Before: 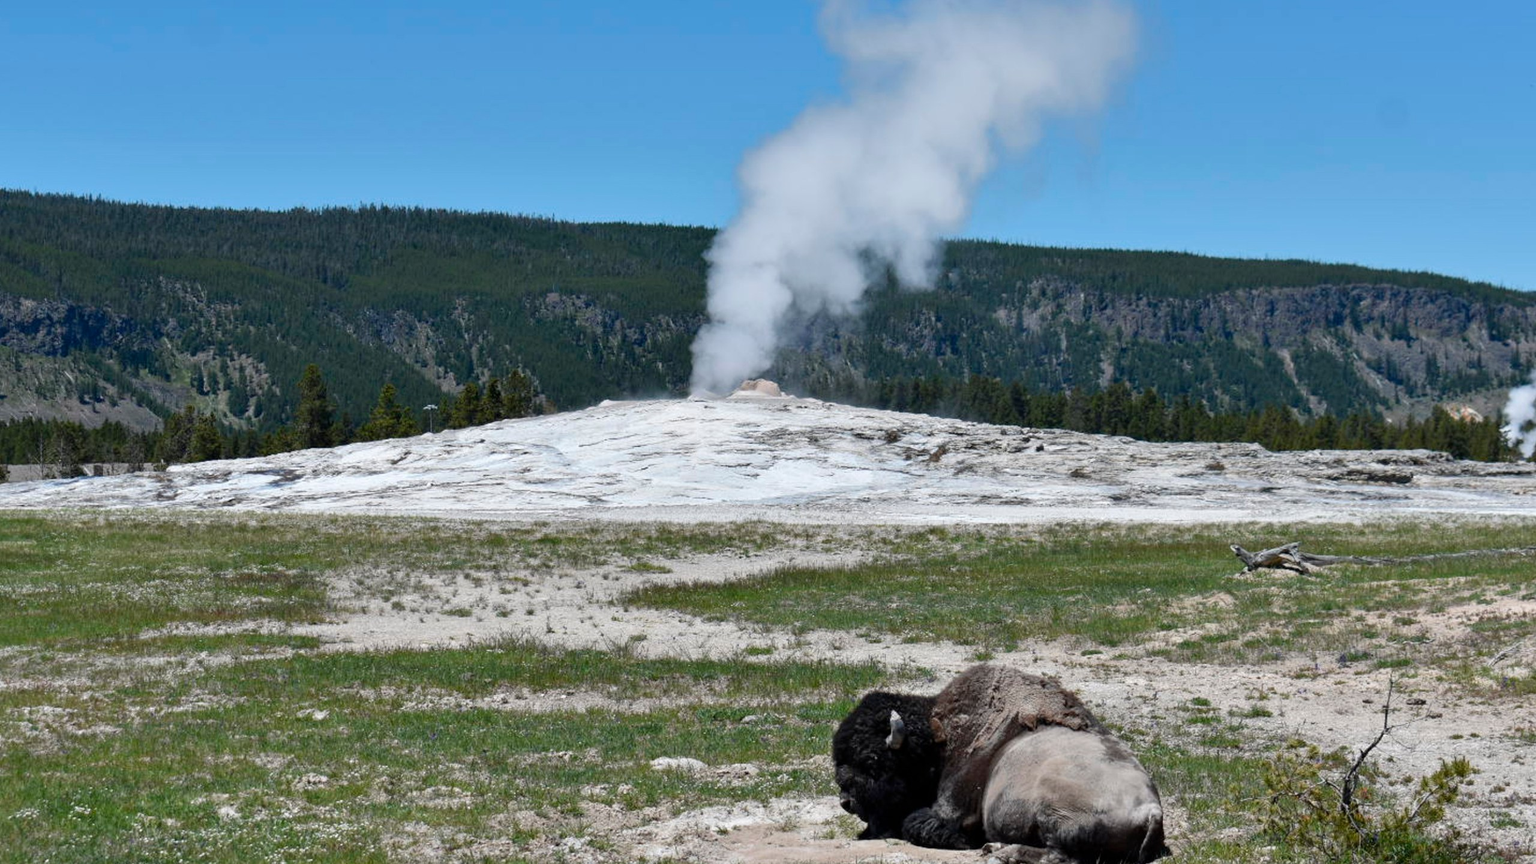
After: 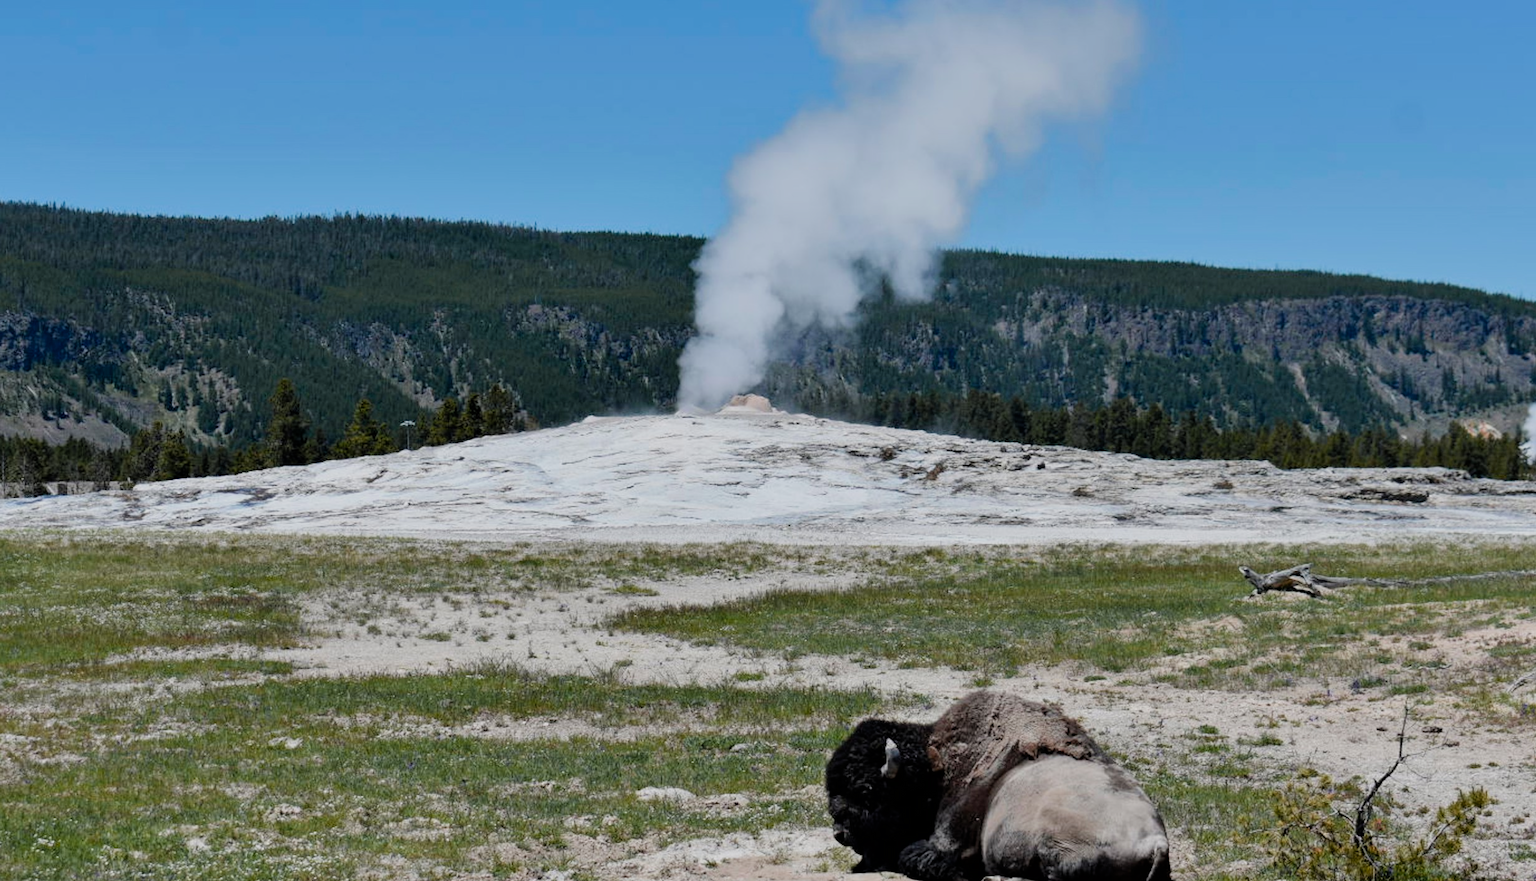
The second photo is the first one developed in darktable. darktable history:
filmic rgb: black relative exposure -8.03 EV, white relative exposure 4.01 EV, threshold 5.99 EV, hardness 4.17, enable highlight reconstruction true
color zones: curves: ch1 [(0.309, 0.524) (0.41, 0.329) (0.508, 0.509)]; ch2 [(0.25, 0.457) (0.75, 0.5)]
crop and rotate: left 2.532%, right 1.234%, bottom 1.8%
